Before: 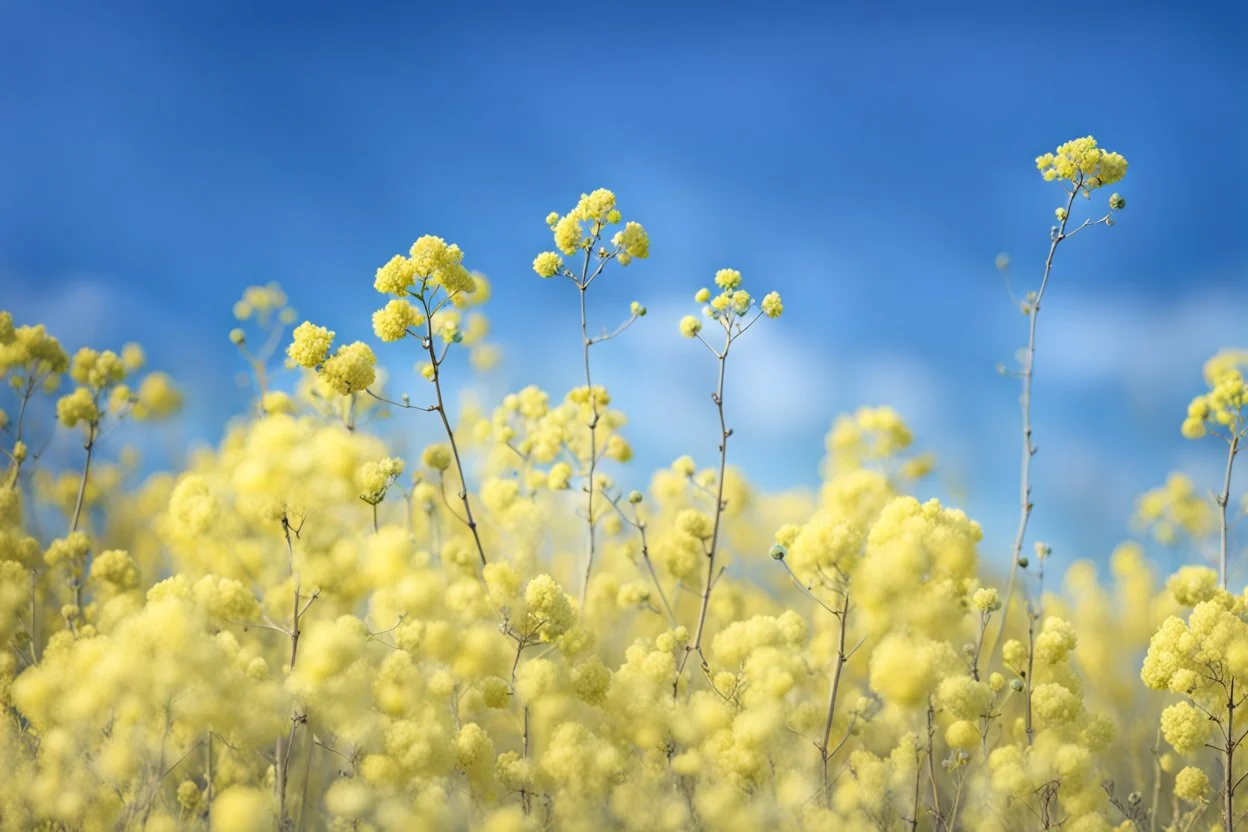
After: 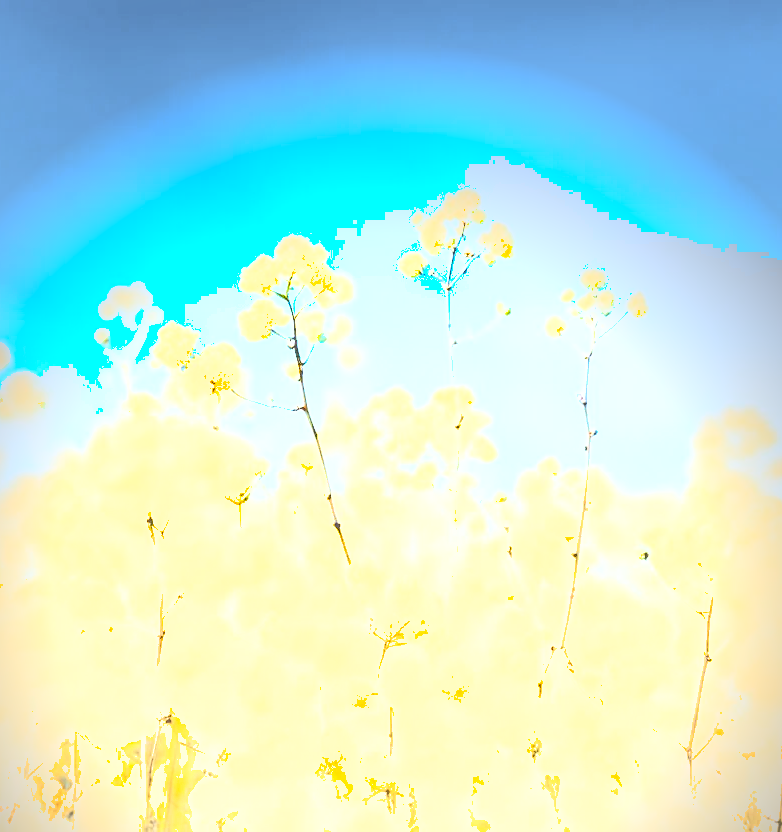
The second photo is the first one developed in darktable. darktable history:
vignetting: brightness -0.685, center (-0.024, 0.398)
shadows and highlights: shadows 39.34, highlights -60.1
crop: left 10.858%, right 26.405%
exposure: black level correction 0, exposure 1.992 EV, compensate highlight preservation false
color zones: curves: ch1 [(0.309, 0.524) (0.41, 0.329) (0.508, 0.509)]; ch2 [(0.25, 0.457) (0.75, 0.5)]
contrast brightness saturation: contrast 0.394, brightness 0.543
